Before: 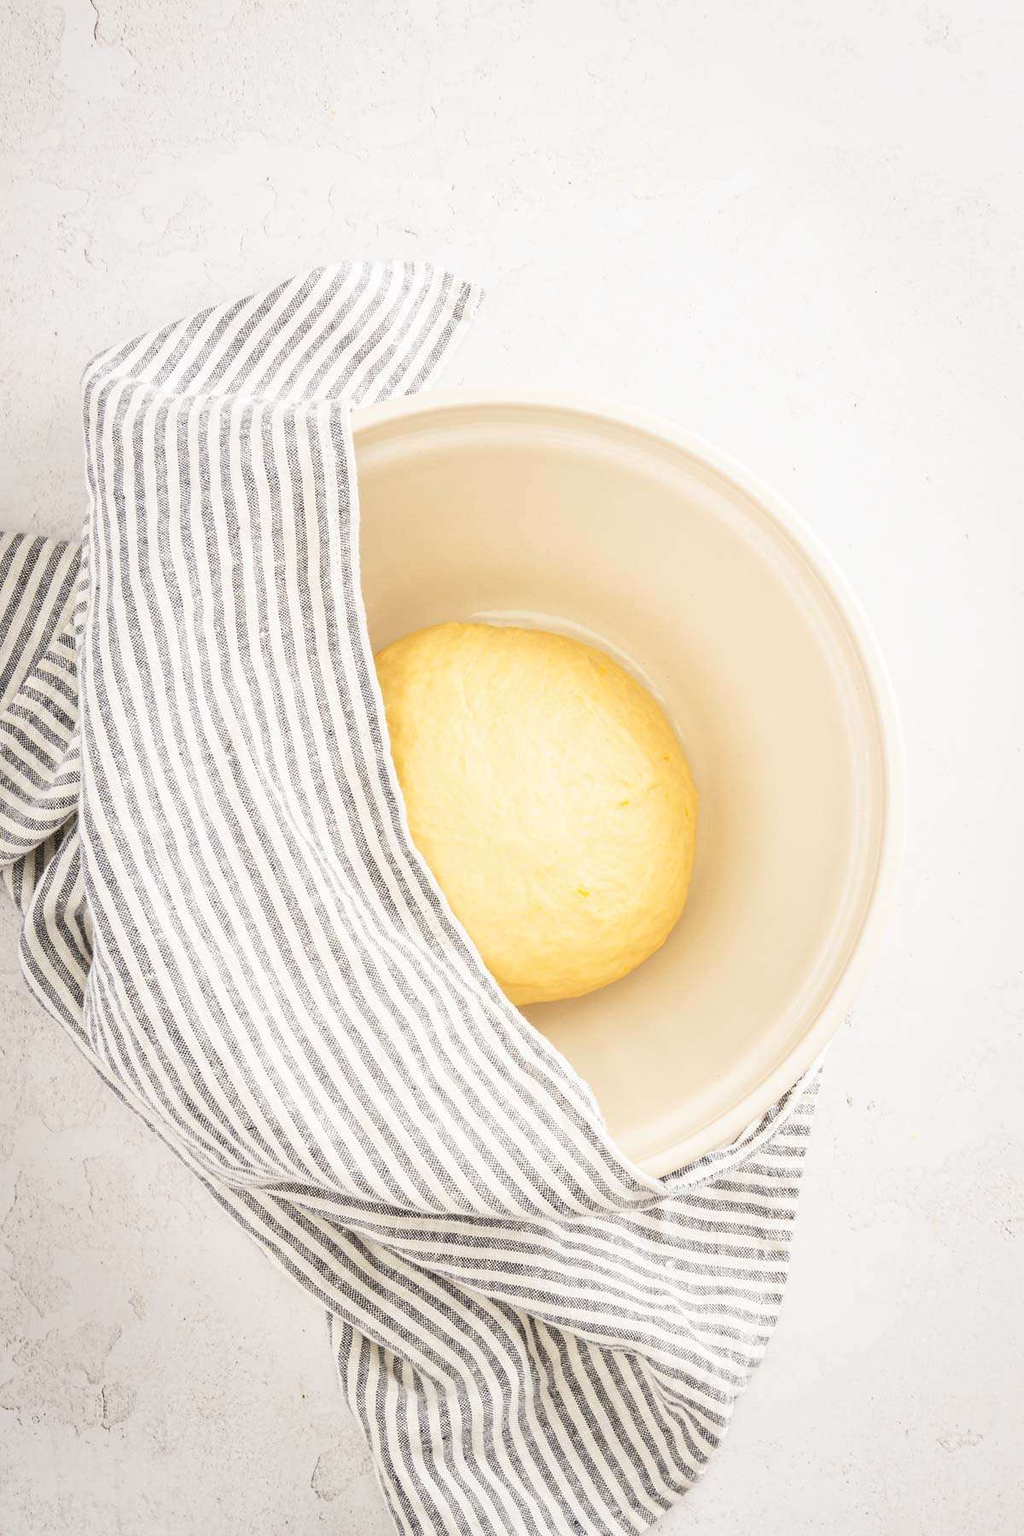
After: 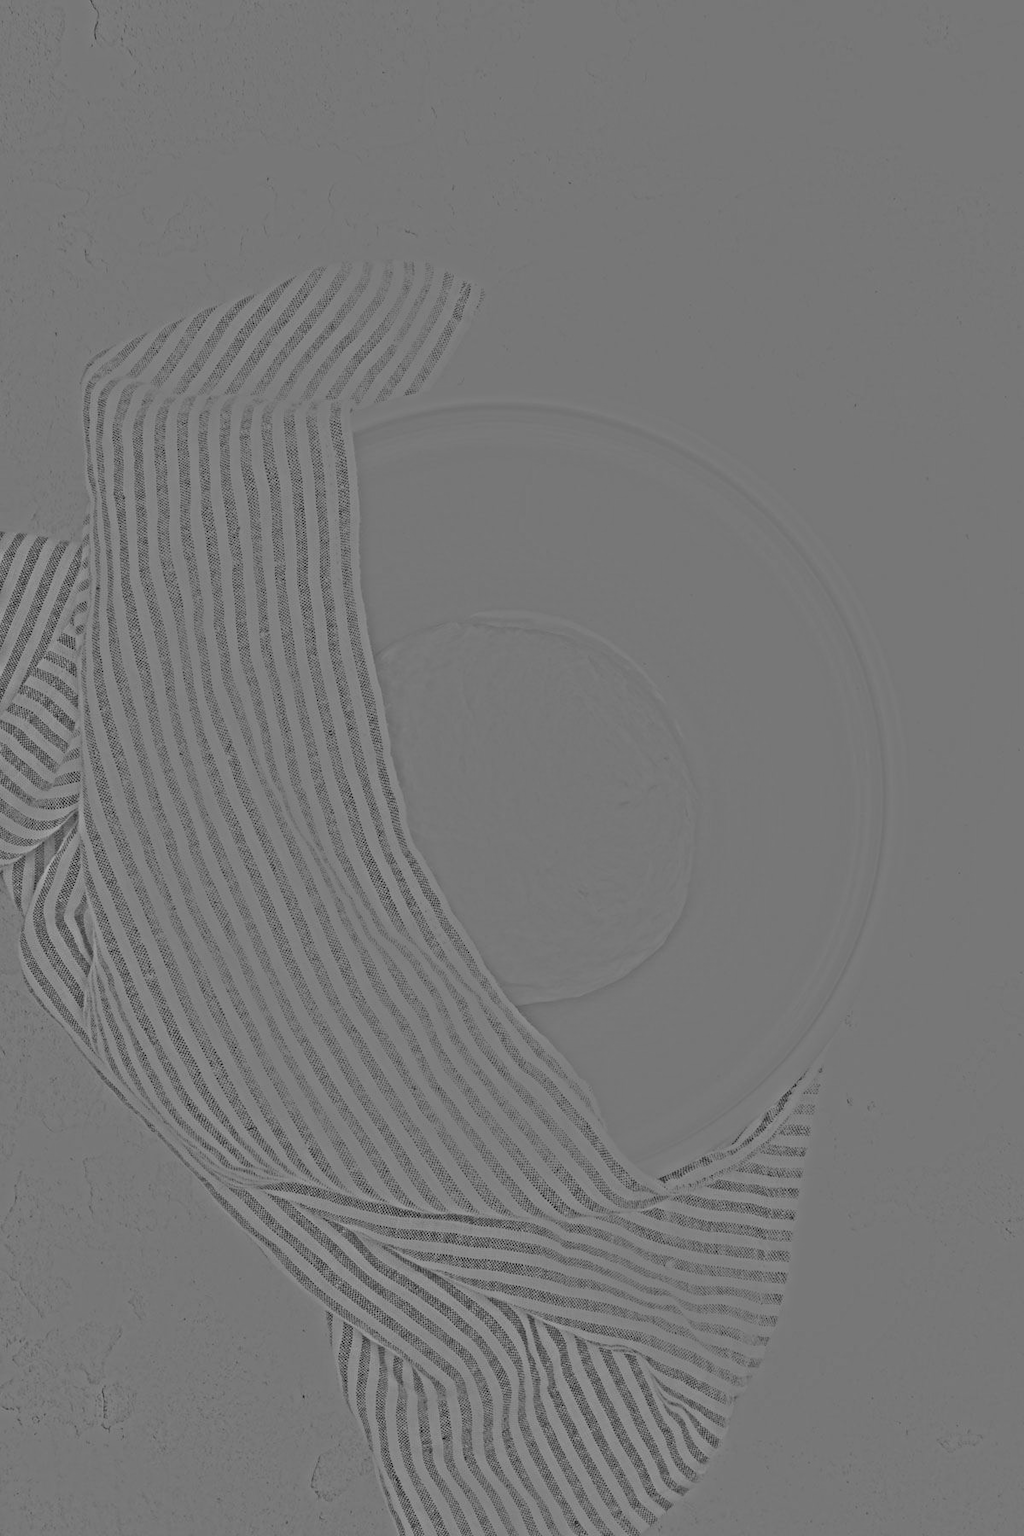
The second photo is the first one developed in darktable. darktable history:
highpass: sharpness 25.84%, contrast boost 14.94%
